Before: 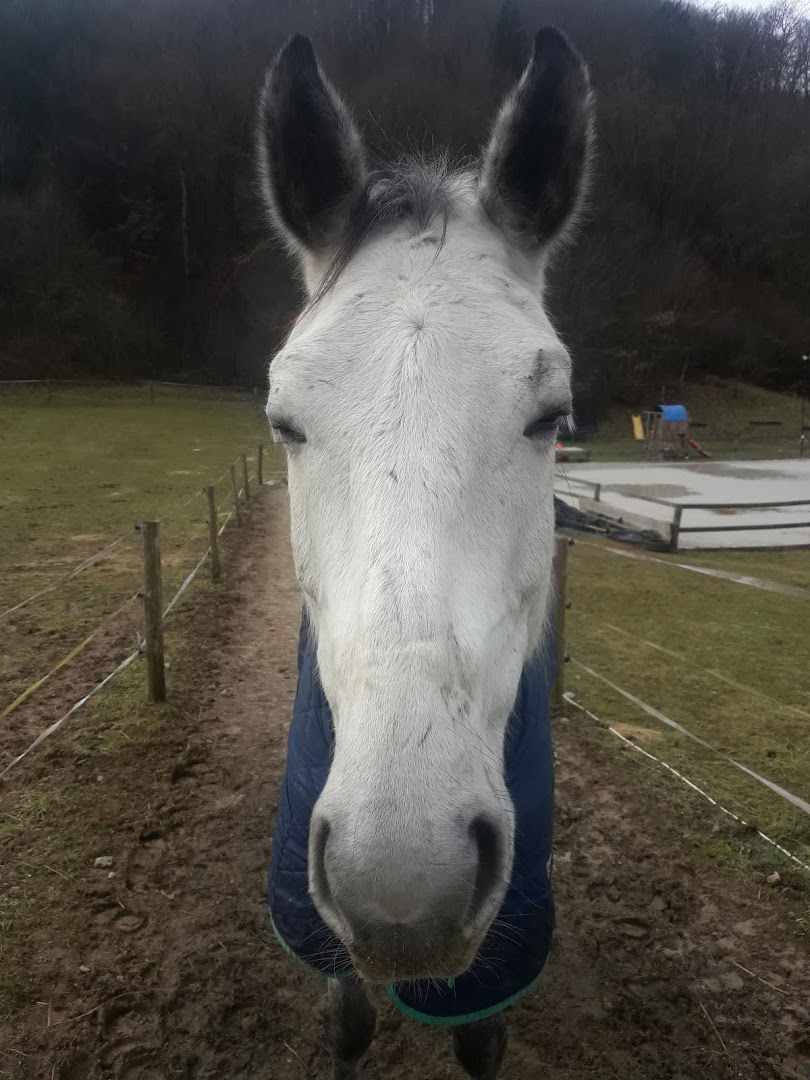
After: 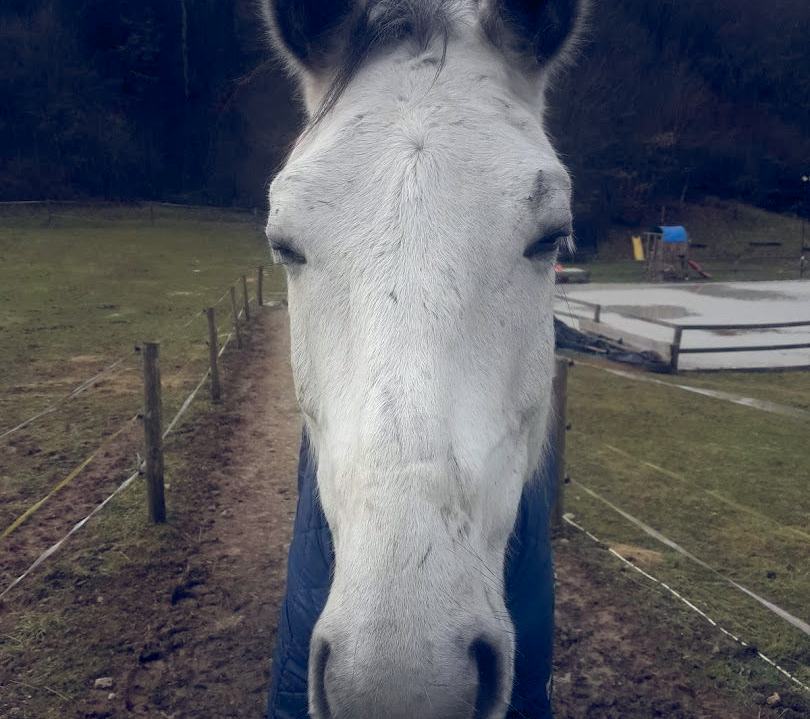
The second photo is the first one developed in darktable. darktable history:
color balance rgb: global offset › luminance -0.307%, global offset › chroma 0.315%, global offset › hue 261.62°, perceptual saturation grading › global saturation 0.221%, global vibrance 20%
exposure: compensate highlight preservation false
crop: top 16.59%, bottom 16.775%
